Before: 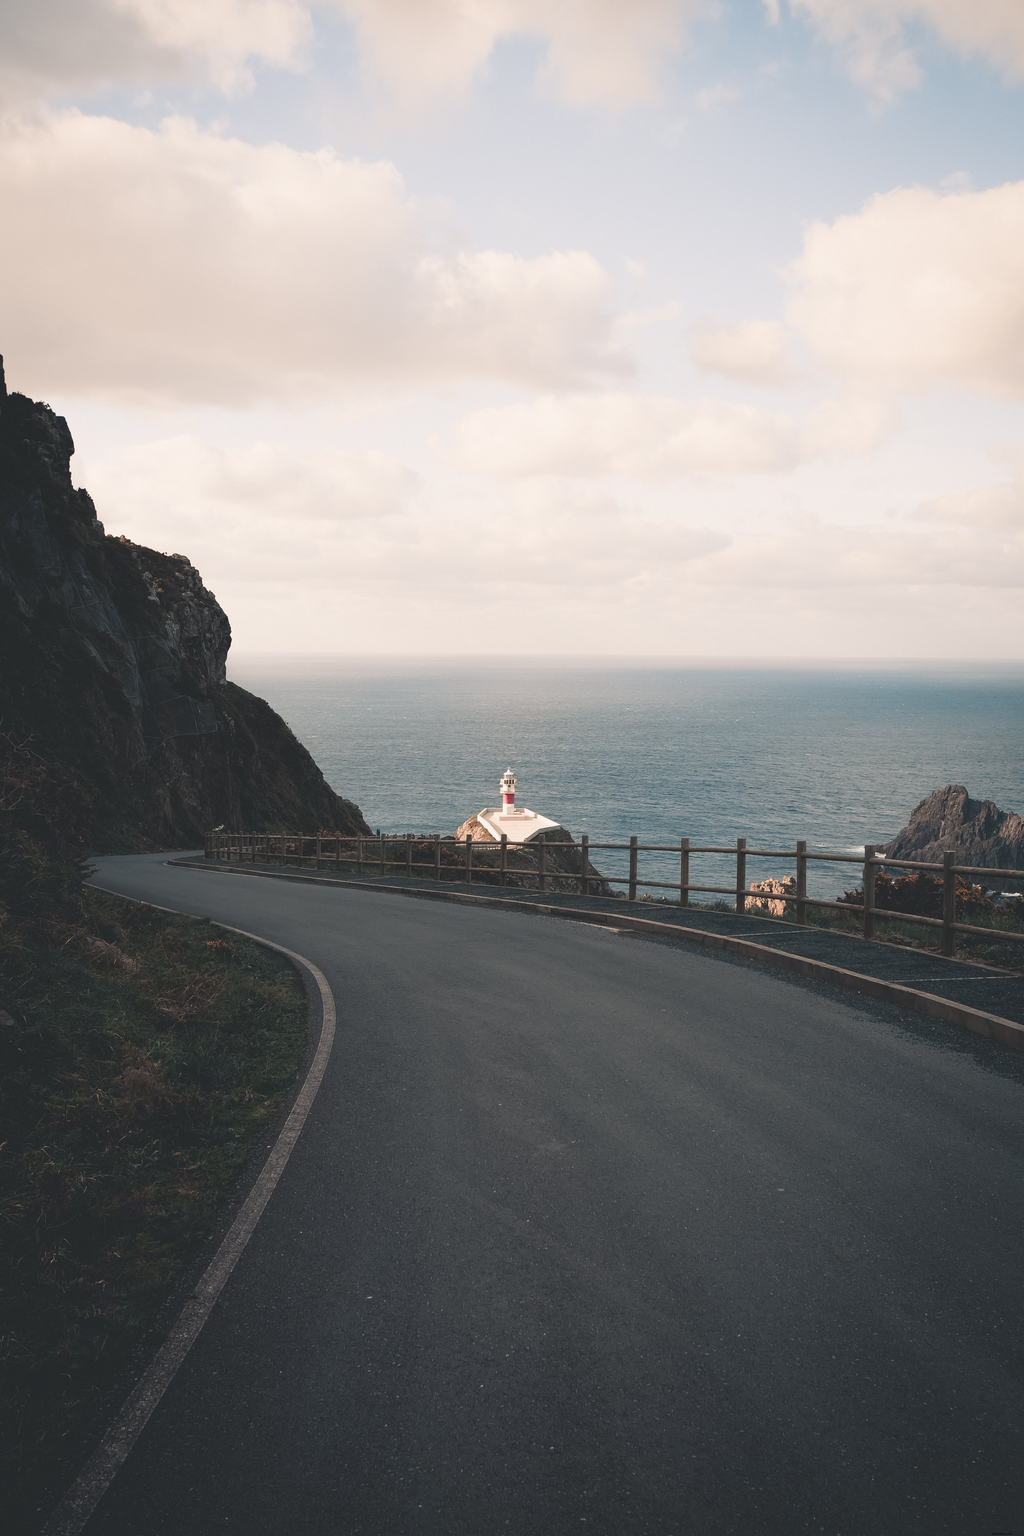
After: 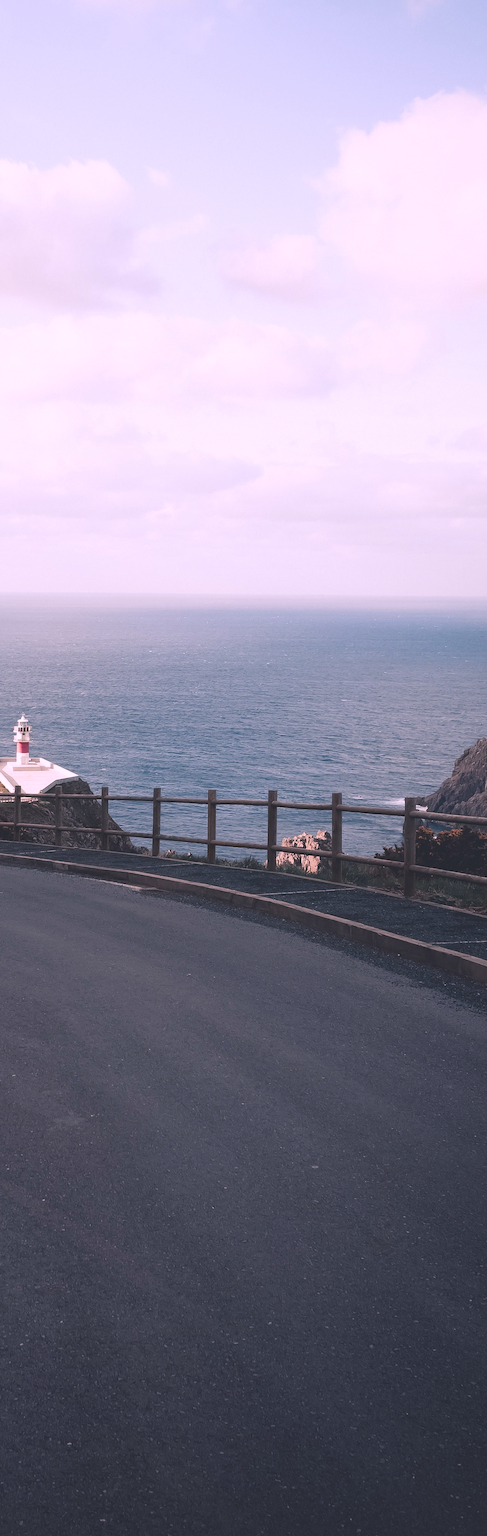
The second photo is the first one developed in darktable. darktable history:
white balance: red 1.042, blue 1.17
crop: left 47.628%, top 6.643%, right 7.874%
